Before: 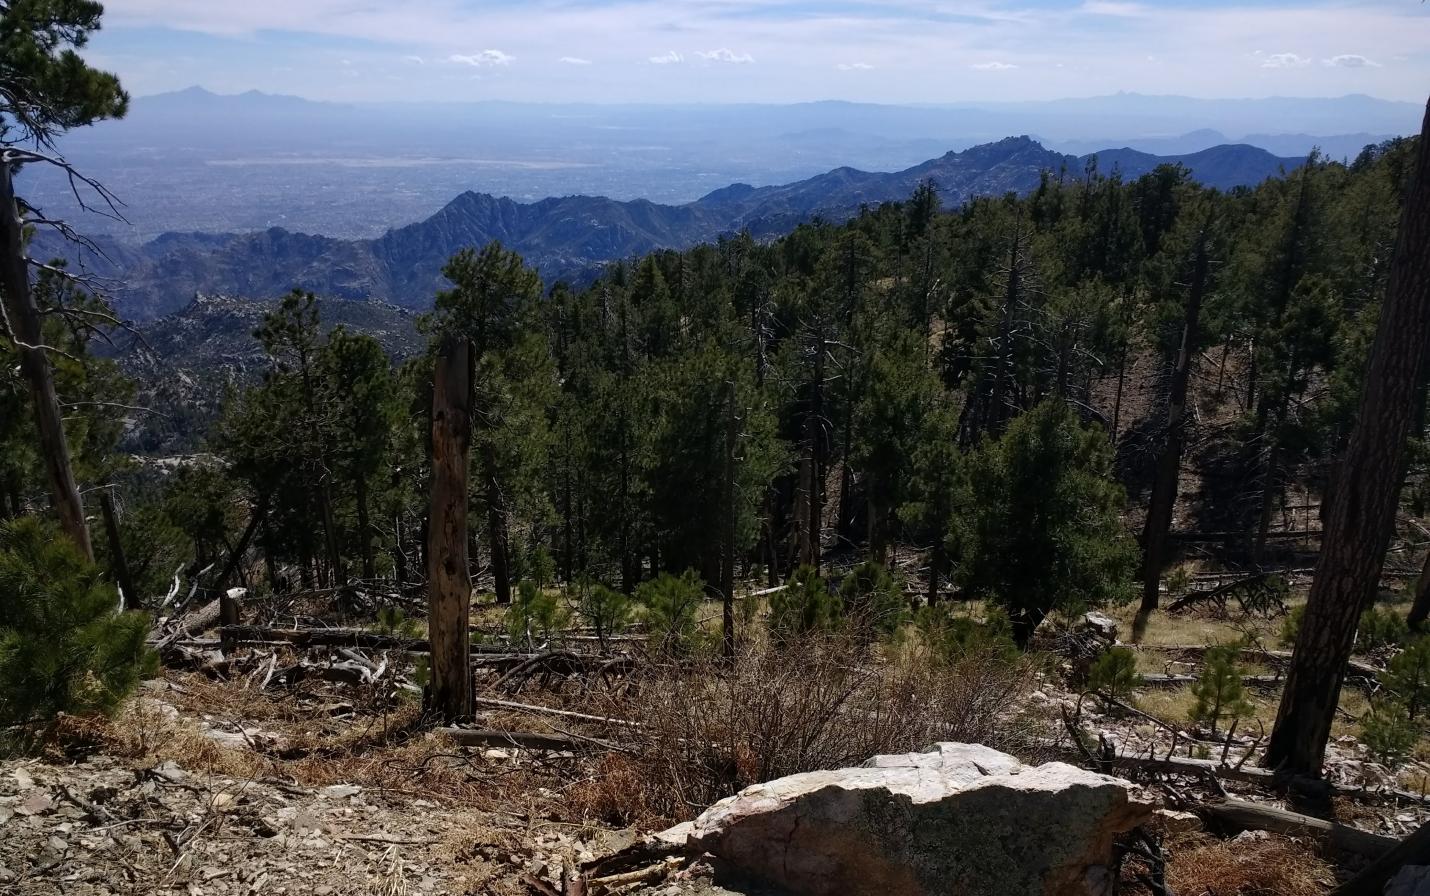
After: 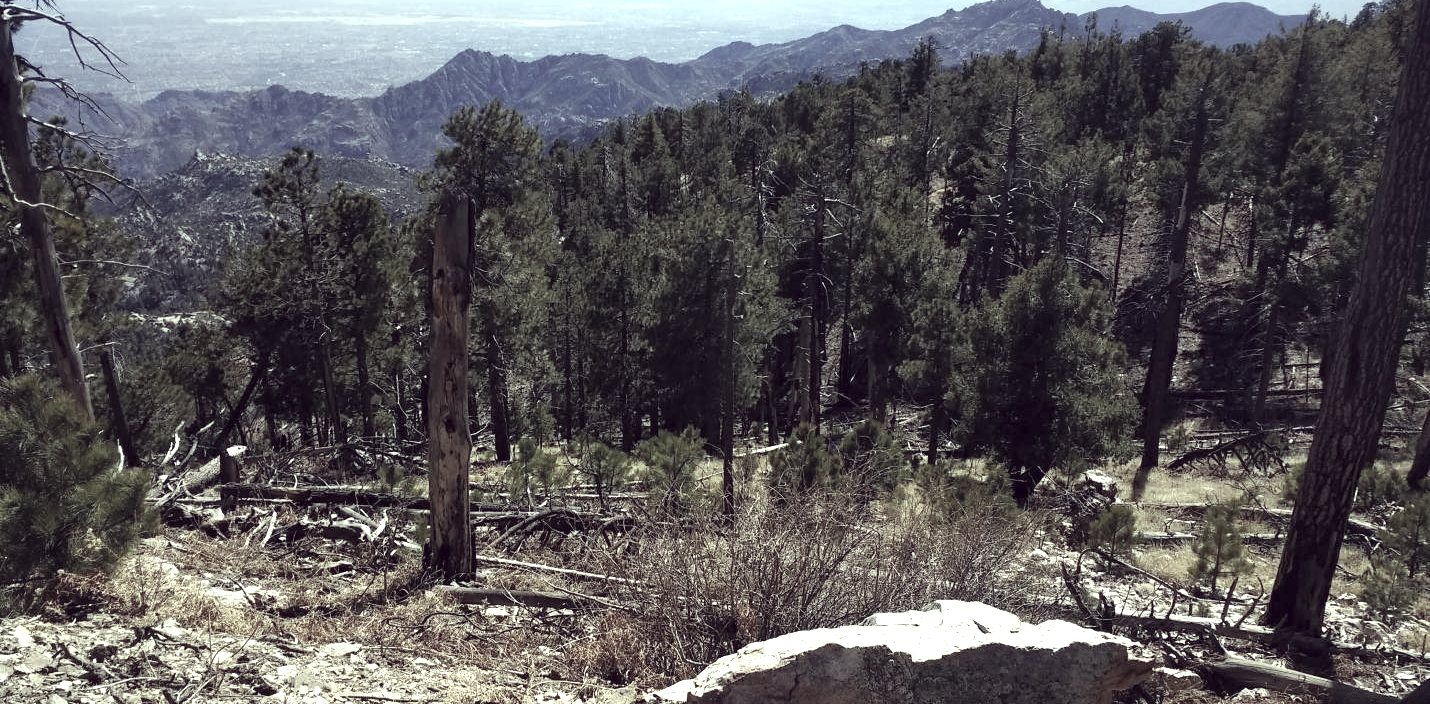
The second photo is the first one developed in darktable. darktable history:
crop and rotate: top 15.931%, bottom 5.495%
color correction: highlights a* -20.78, highlights b* 20.92, shadows a* 19.34, shadows b* -20.54, saturation 0.377
exposure: black level correction 0, exposure 1.375 EV, compensate exposure bias true, compensate highlight preservation false
